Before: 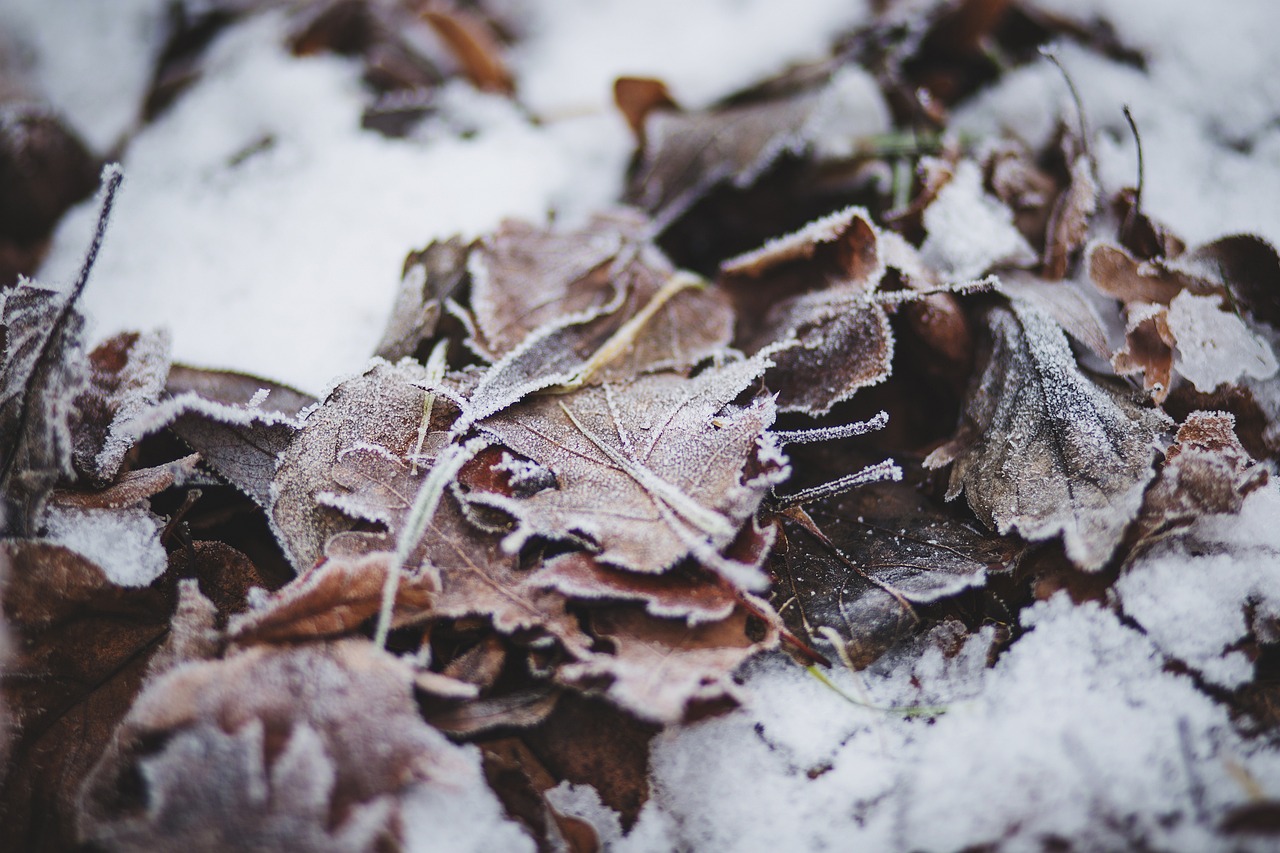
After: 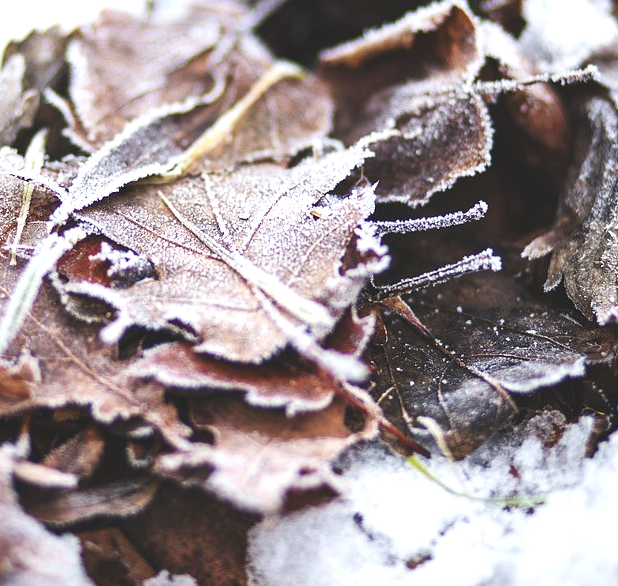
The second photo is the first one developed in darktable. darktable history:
exposure: exposure 0.74 EV, compensate highlight preservation false
crop: left 31.379%, top 24.658%, right 20.326%, bottom 6.628%
